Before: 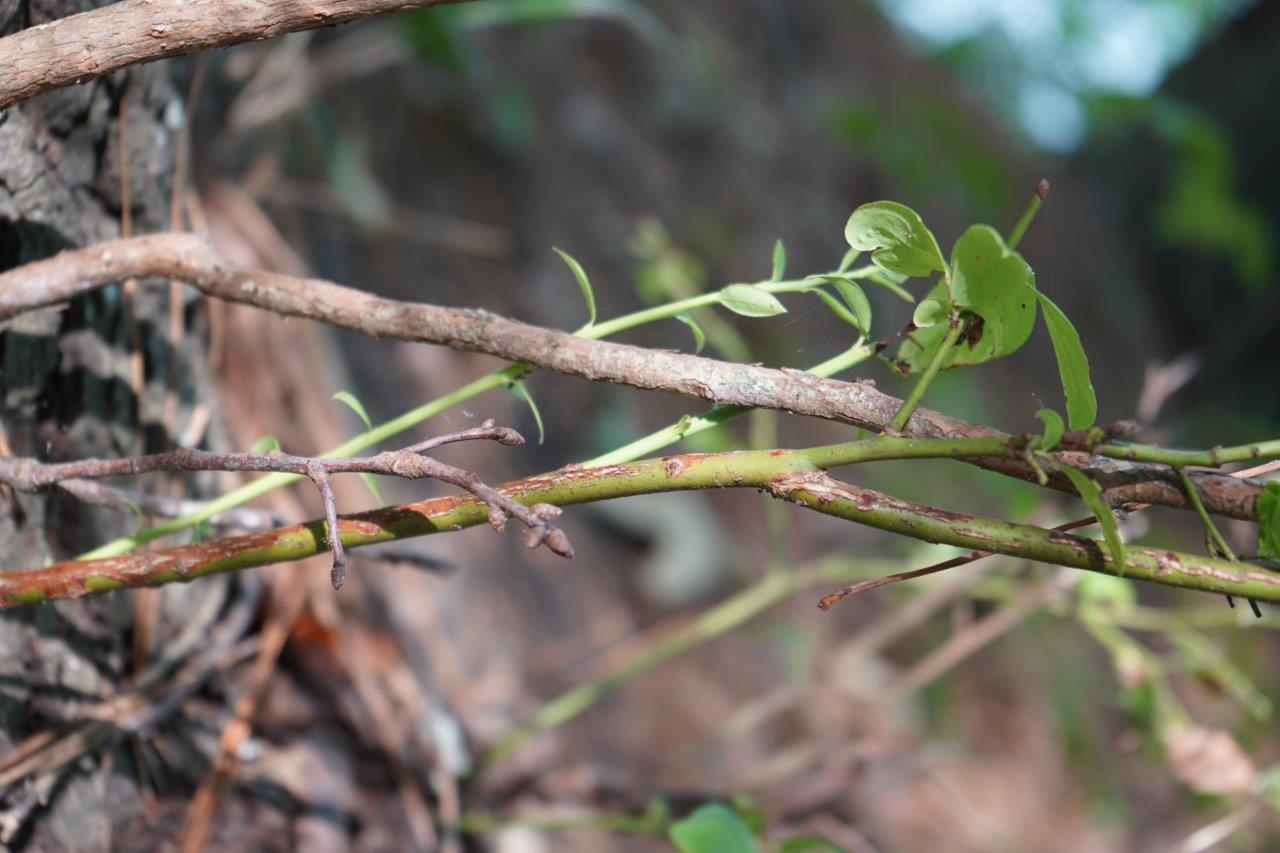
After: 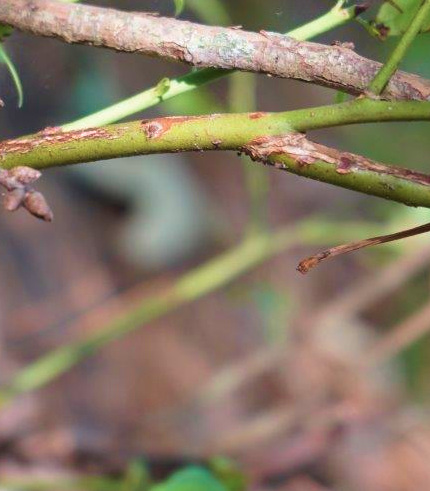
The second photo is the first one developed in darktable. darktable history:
velvia: strength 45.21%
crop: left 40.775%, top 39.55%, right 25.581%, bottom 2.865%
